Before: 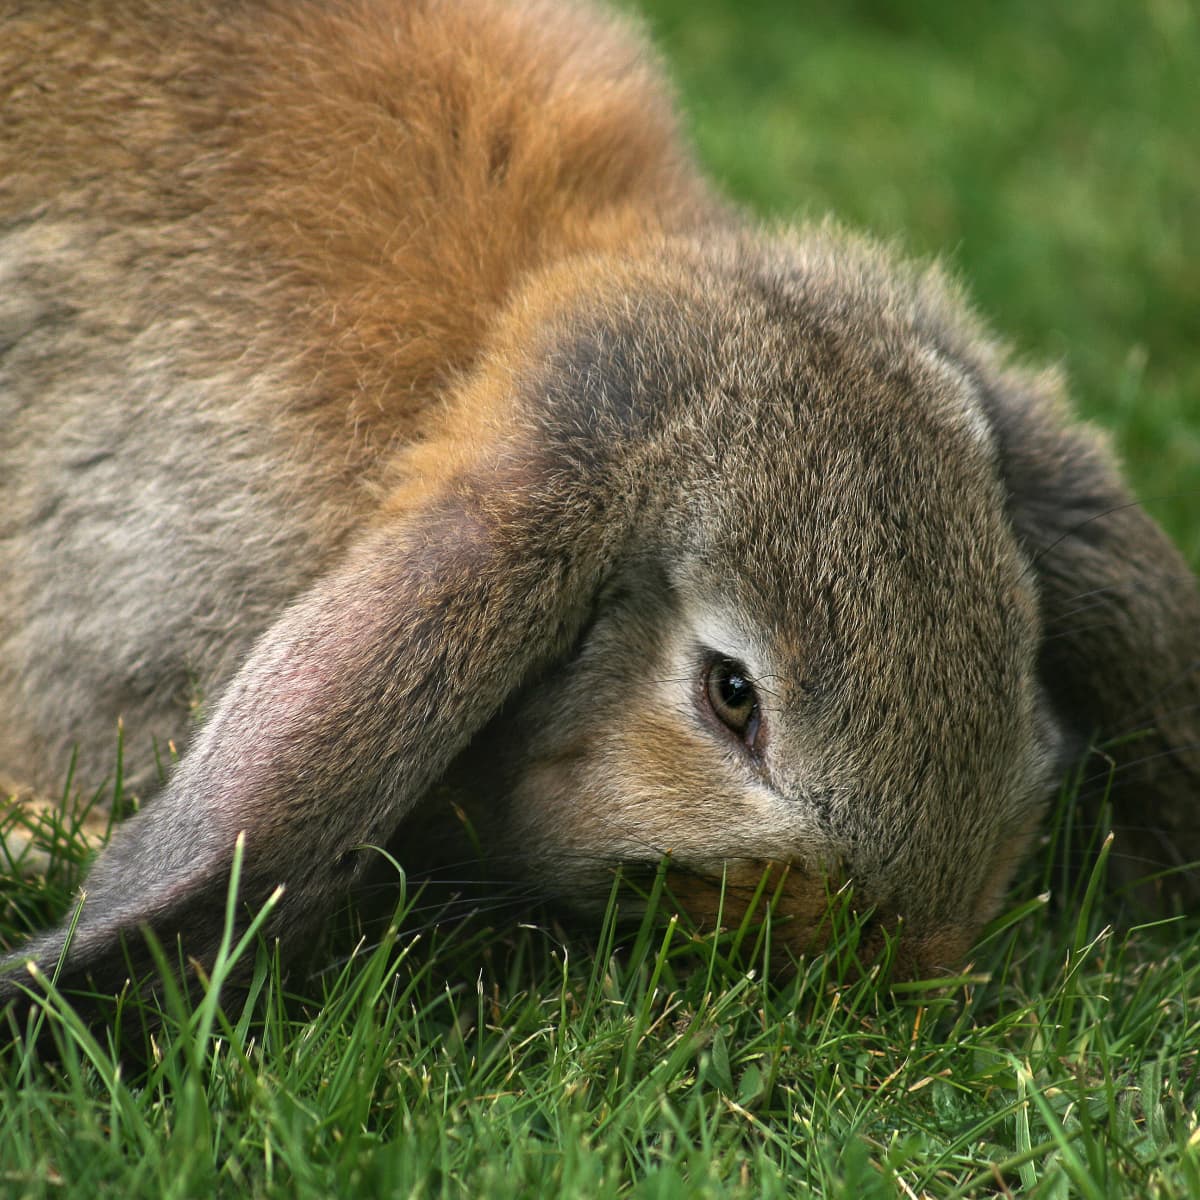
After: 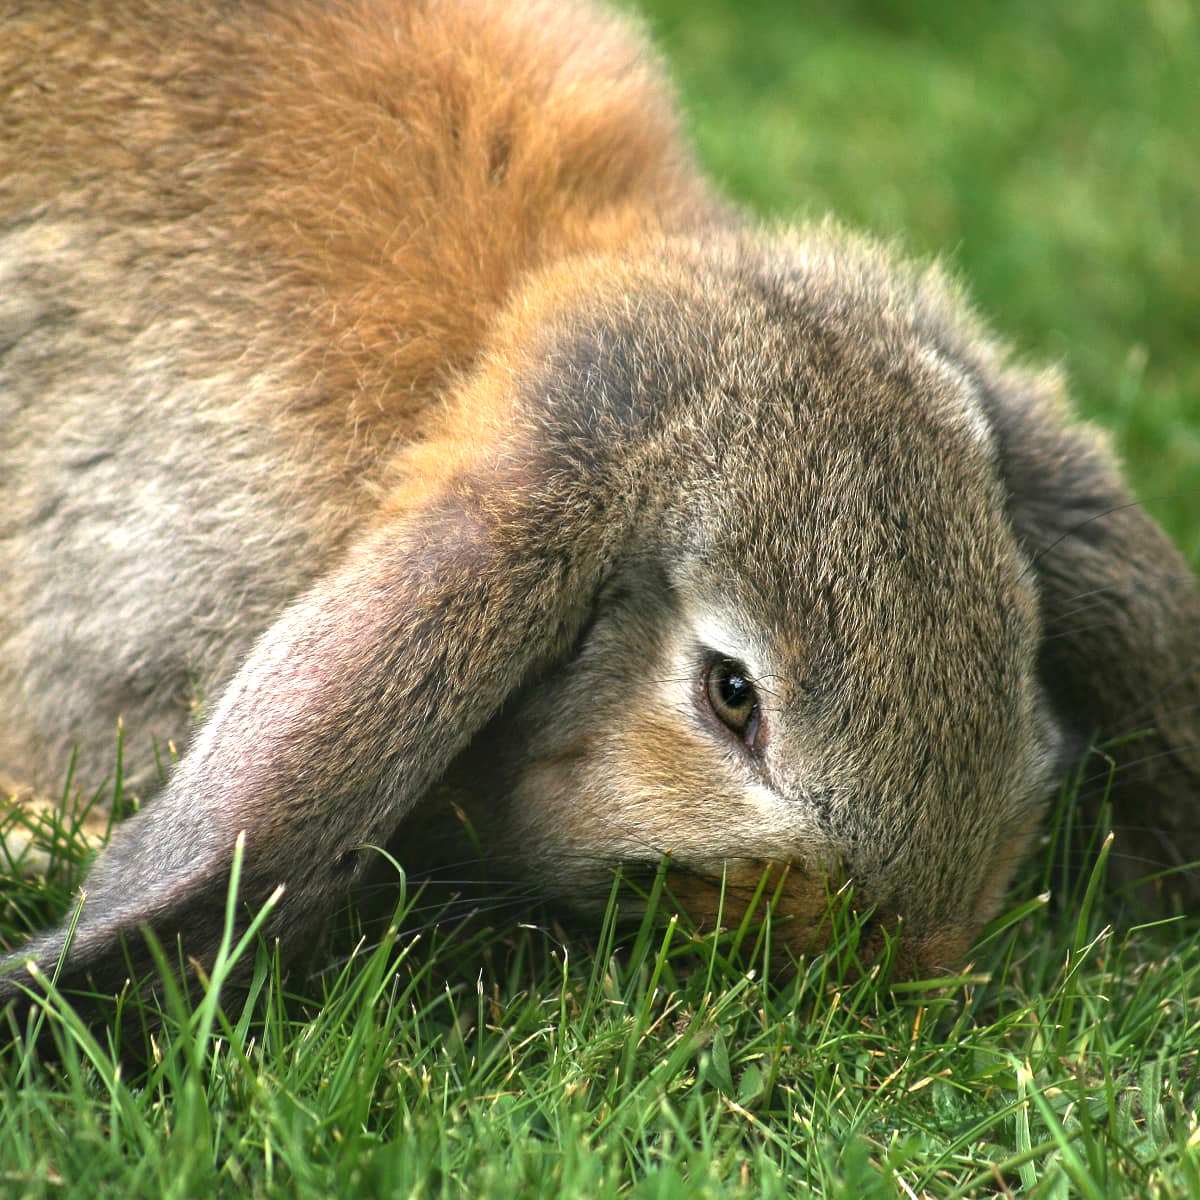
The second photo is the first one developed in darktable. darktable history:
exposure: black level correction 0, exposure 0.692 EV, compensate exposure bias true, compensate highlight preservation false
